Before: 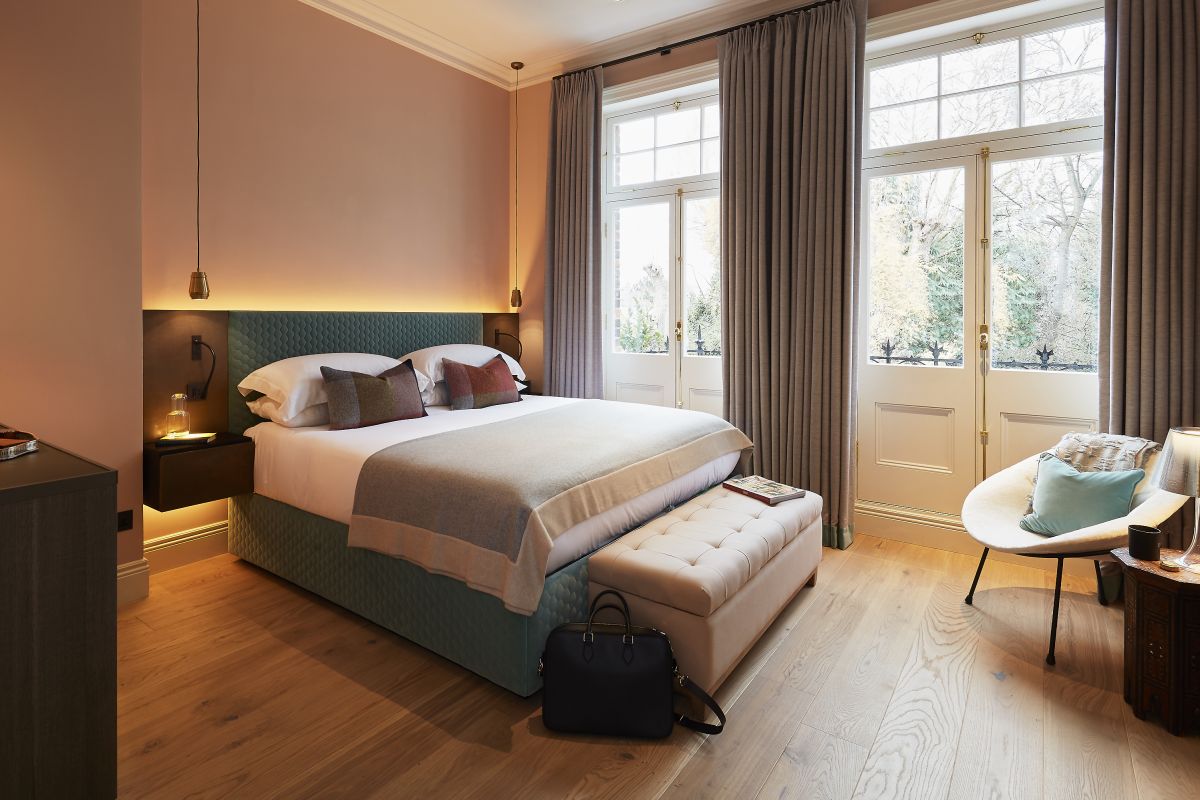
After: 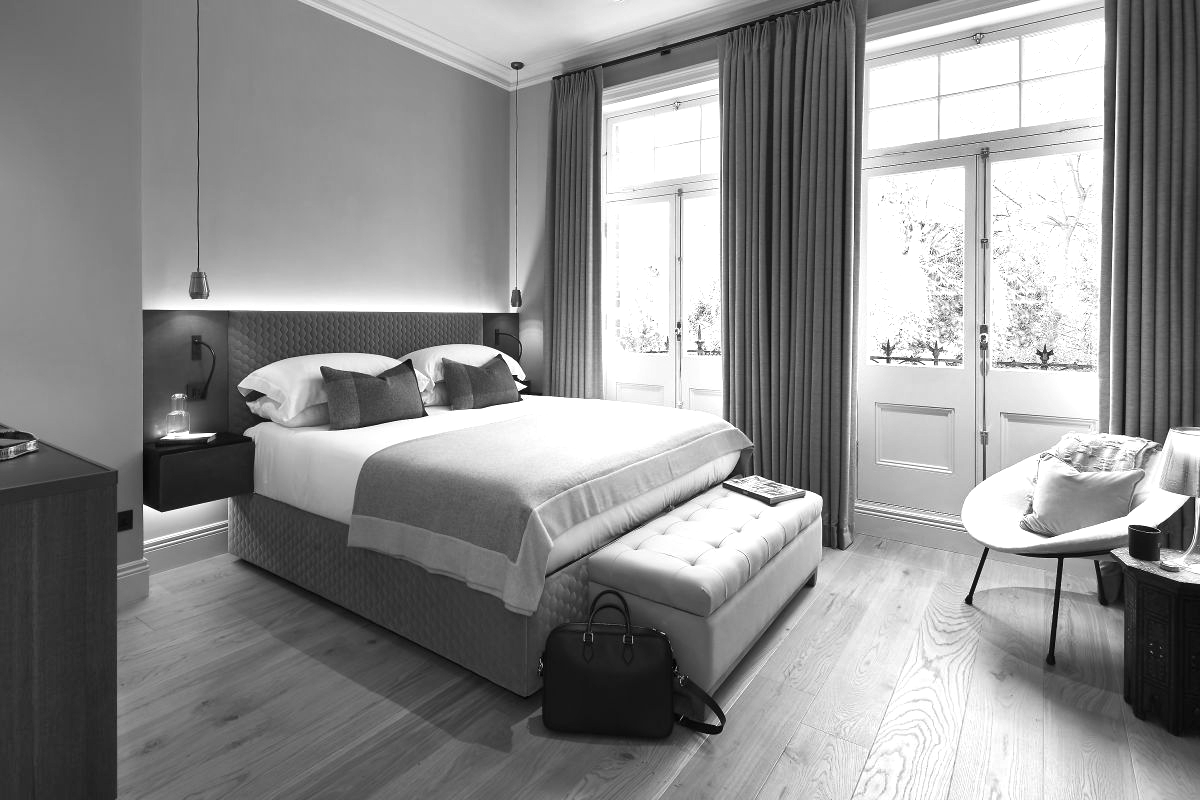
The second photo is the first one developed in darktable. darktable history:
monochrome: on, module defaults
exposure: exposure 0.556 EV, compensate highlight preservation false
shadows and highlights: soften with gaussian
